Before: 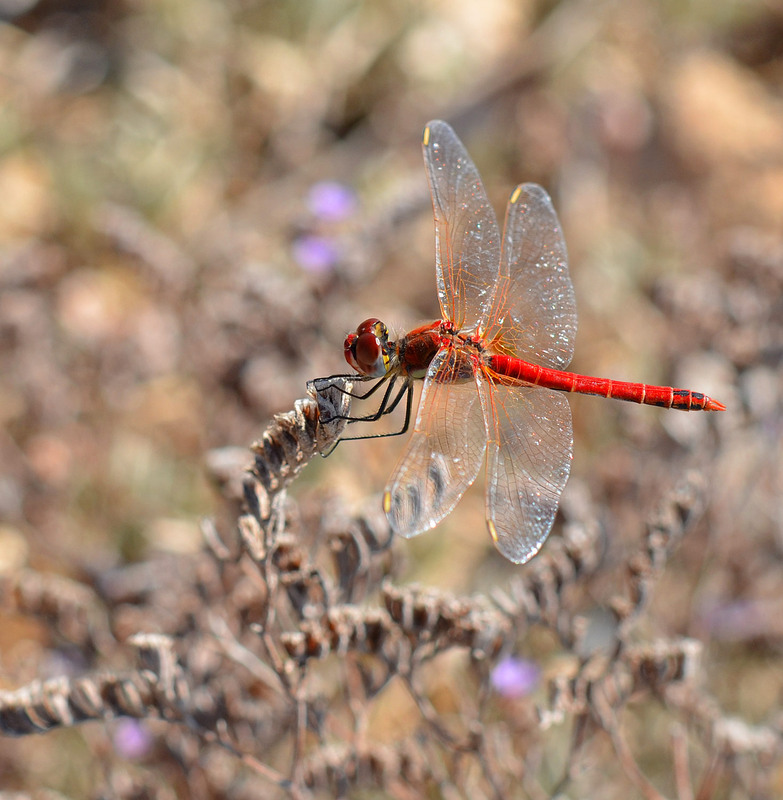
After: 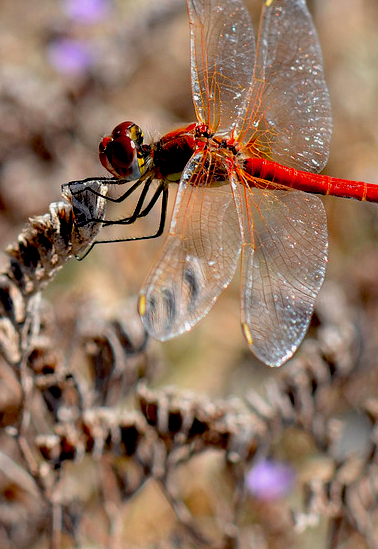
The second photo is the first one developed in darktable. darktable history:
color balance rgb: shadows lift › luminance -10%, highlights gain › luminance 10%, saturation formula JzAzBz (2021)
exposure: black level correction 0.046, exposure -0.228 EV, compensate highlight preservation false
crop: left 31.379%, top 24.658%, right 20.326%, bottom 6.628%
